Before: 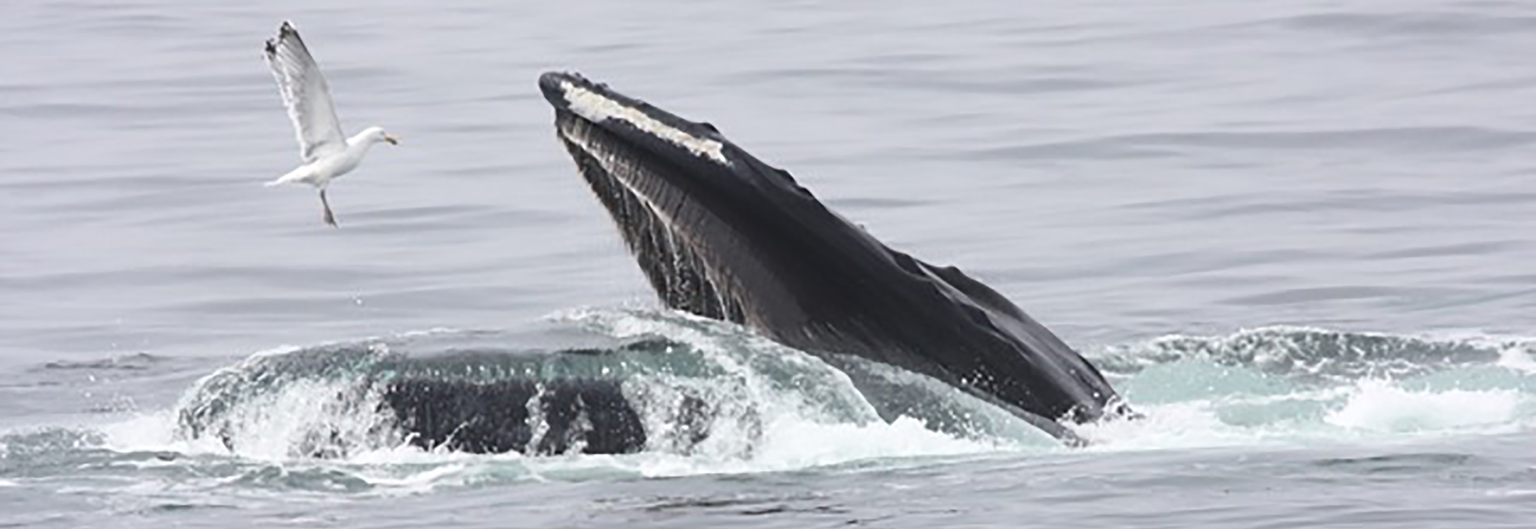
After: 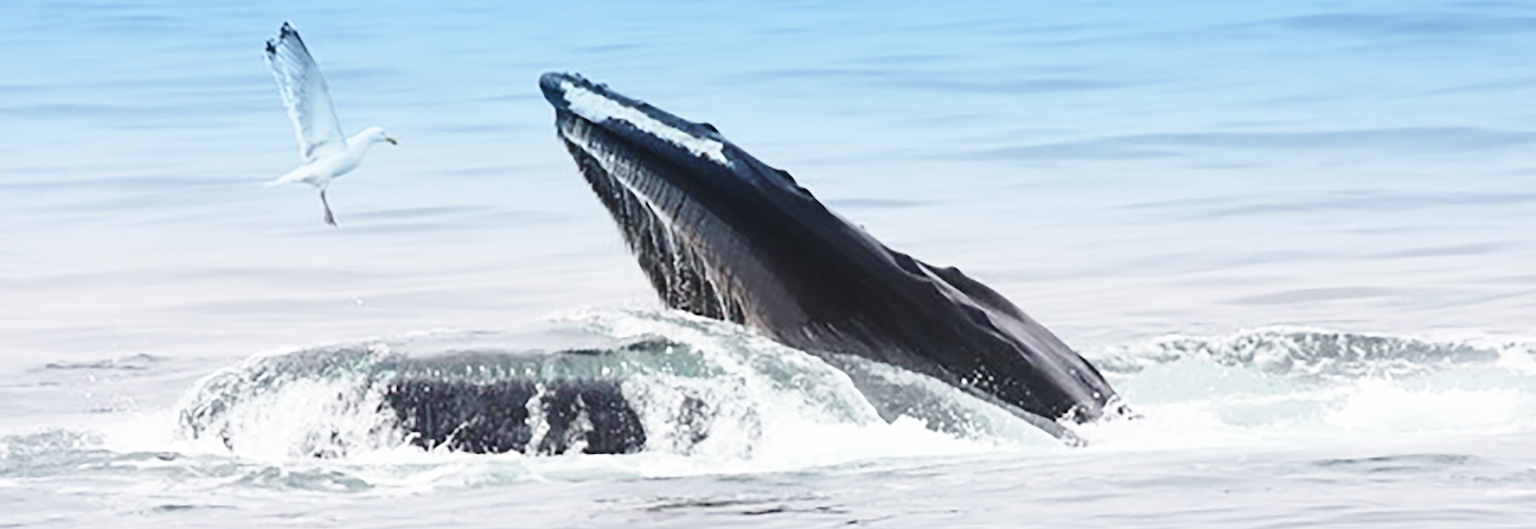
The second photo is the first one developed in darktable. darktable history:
base curve: curves: ch0 [(0, 0) (0.028, 0.03) (0.121, 0.232) (0.46, 0.748) (0.859, 0.968) (1, 1)], preserve colors none
graduated density: density 2.02 EV, hardness 44%, rotation 0.374°, offset 8.21, hue 208.8°, saturation 97%
